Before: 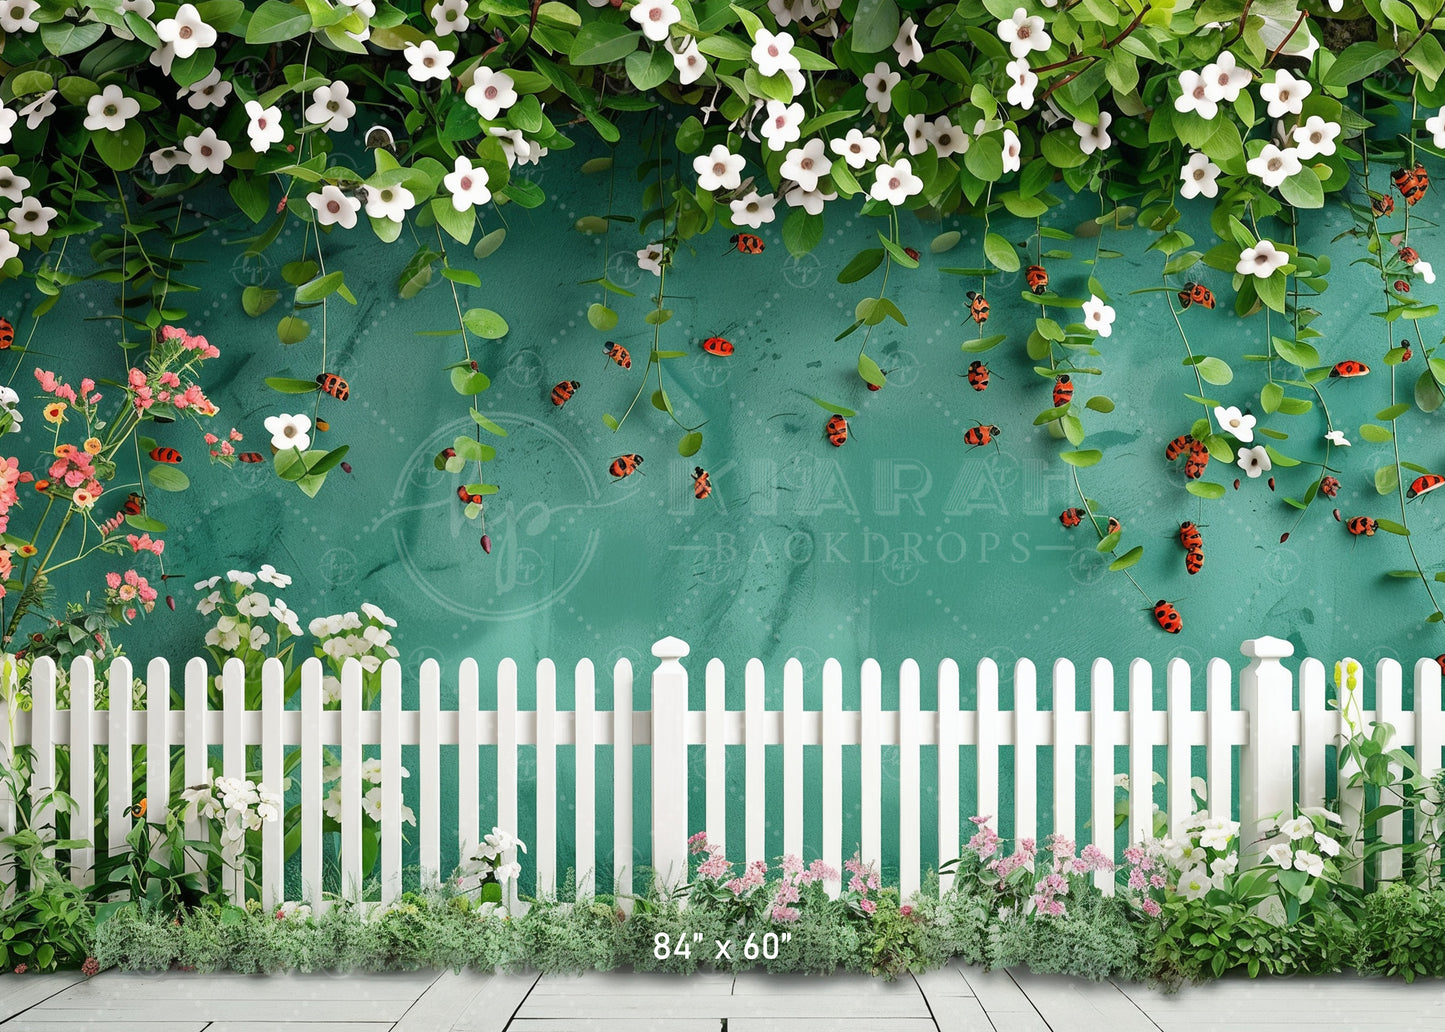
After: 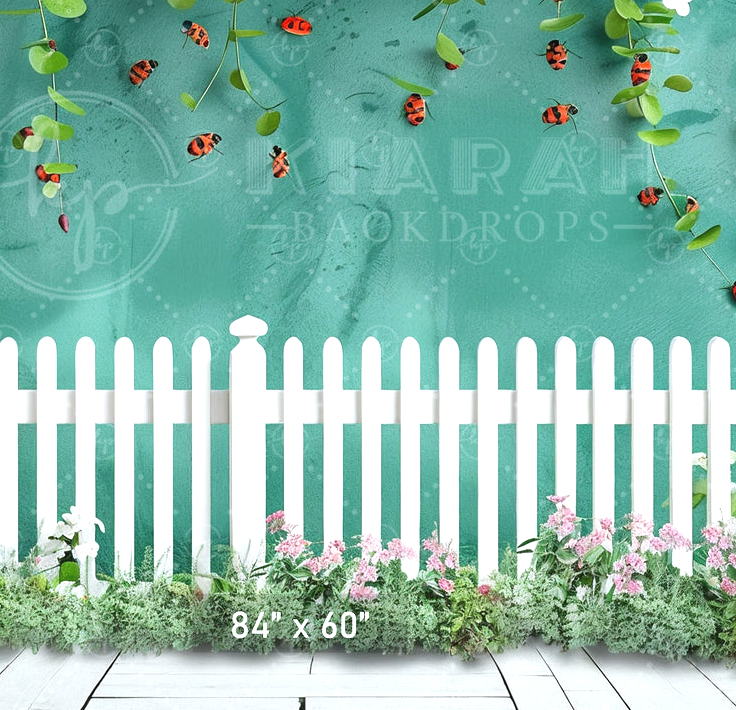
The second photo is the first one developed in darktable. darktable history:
white balance: red 0.976, blue 1.04
crop and rotate: left 29.237%, top 31.152%, right 19.807%
exposure: black level correction 0, exposure 0.5 EV, compensate highlight preservation false
